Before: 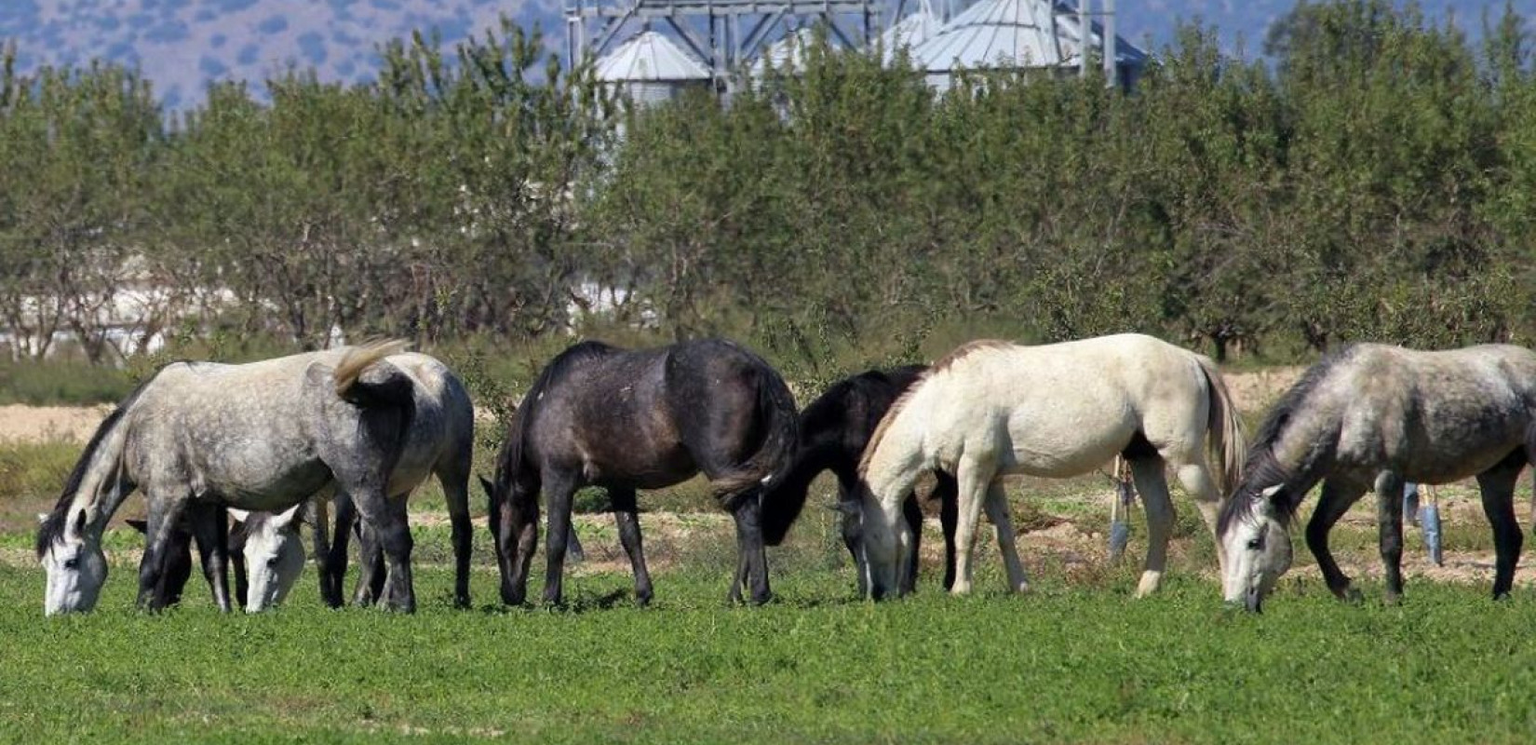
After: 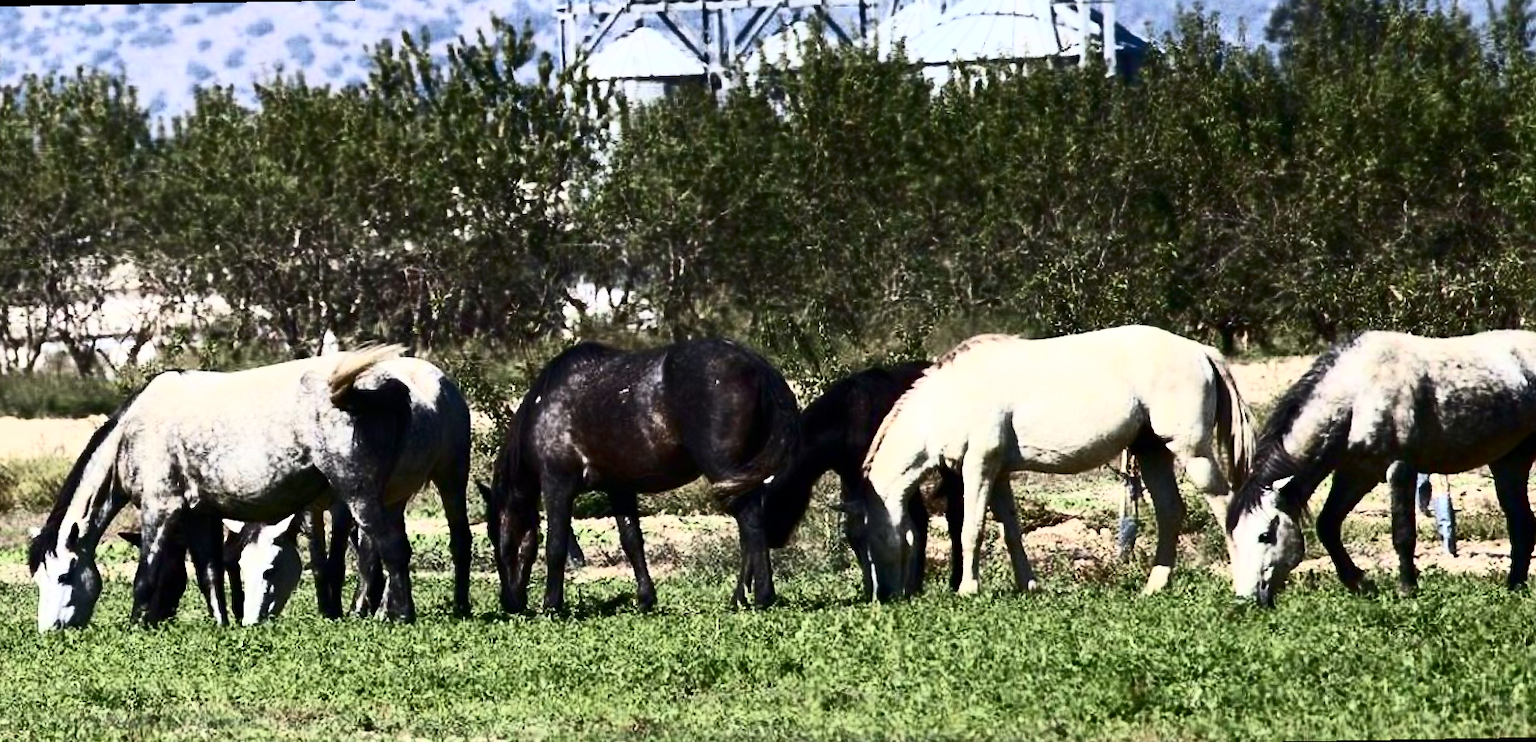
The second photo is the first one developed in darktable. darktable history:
contrast brightness saturation: contrast 0.93, brightness 0.2
rotate and perspective: rotation -1°, crop left 0.011, crop right 0.989, crop top 0.025, crop bottom 0.975
